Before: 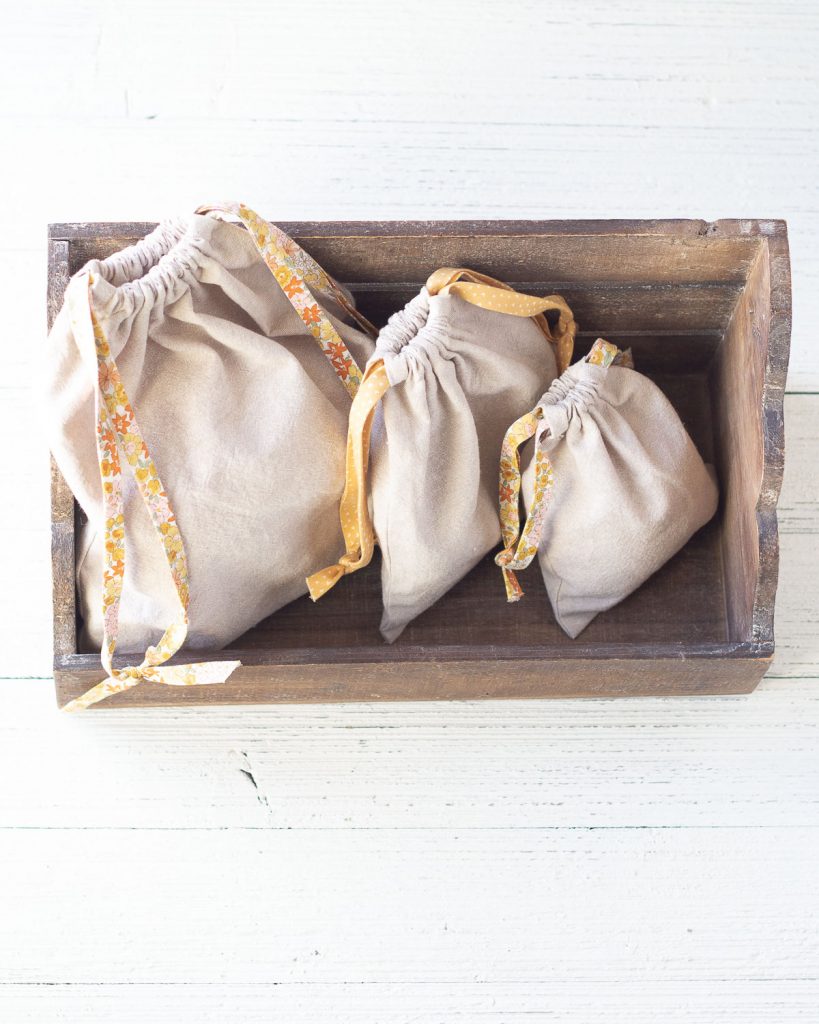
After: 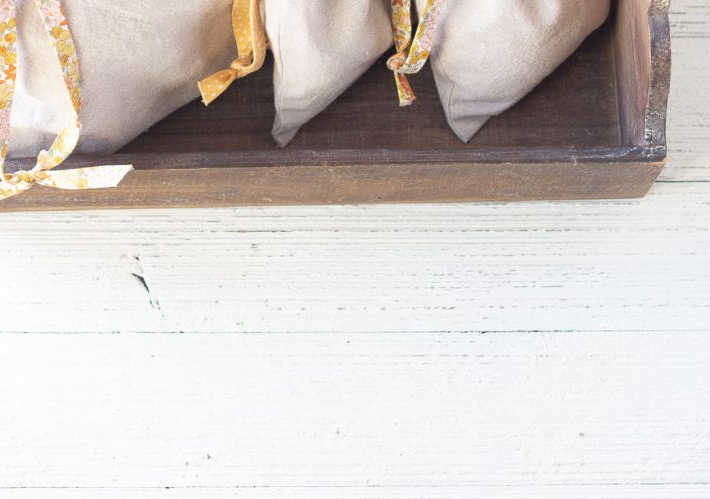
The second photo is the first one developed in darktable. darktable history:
crop and rotate: left 13.272%, top 48.465%, bottom 2.726%
